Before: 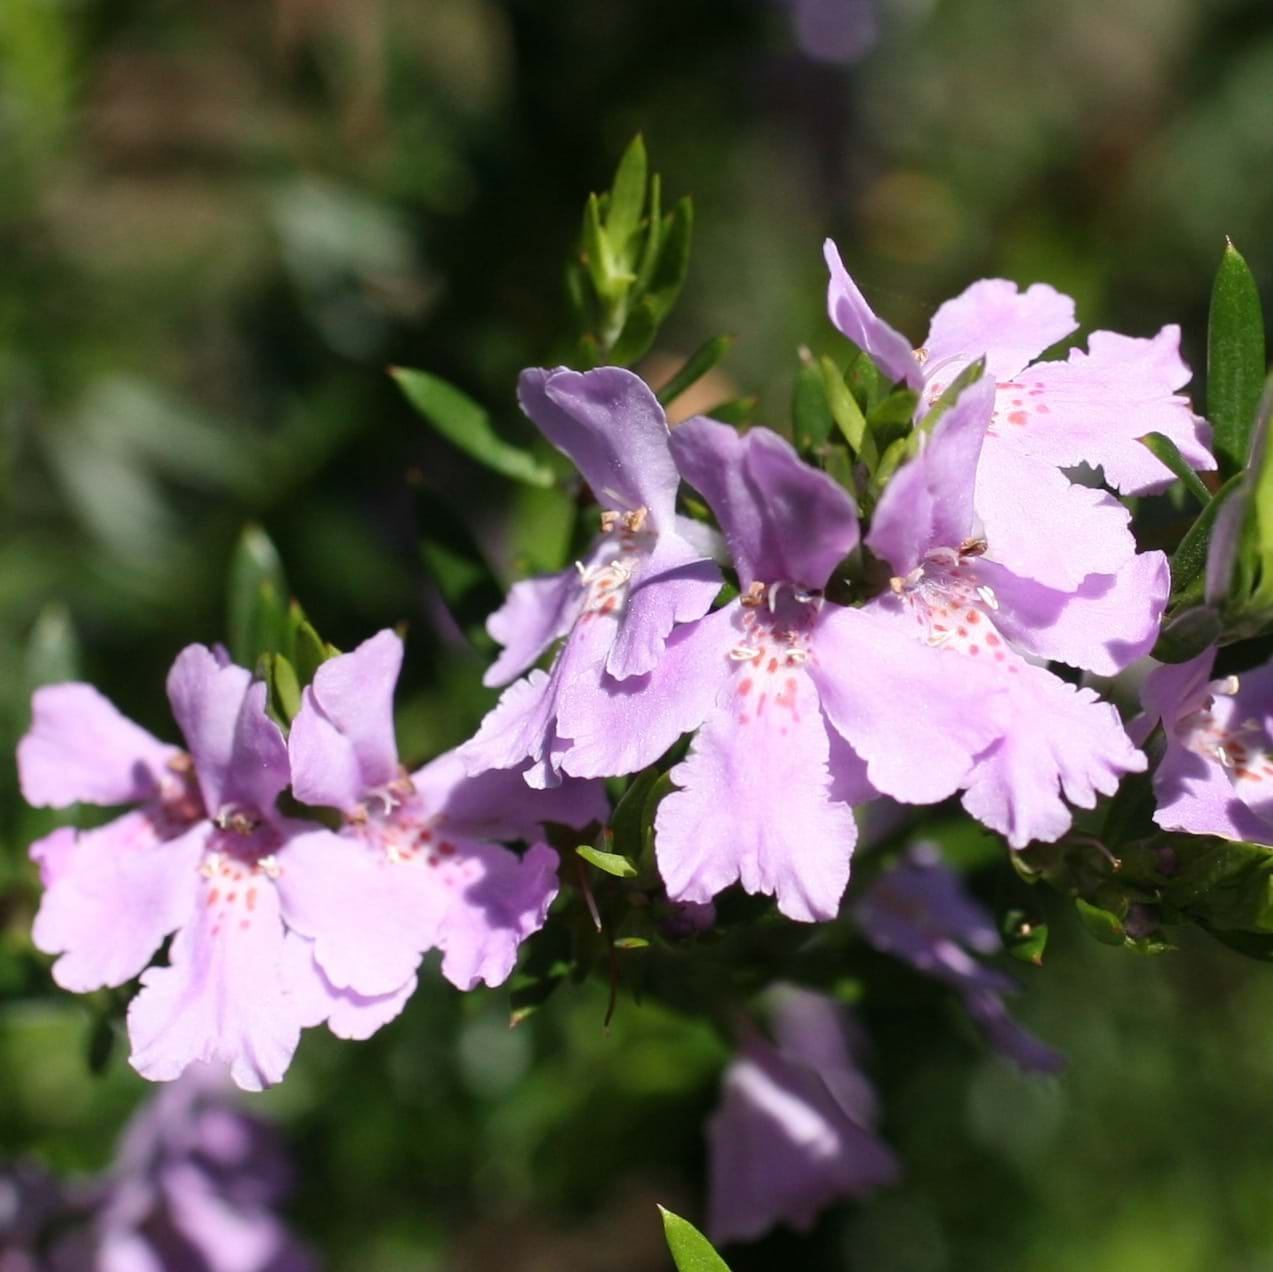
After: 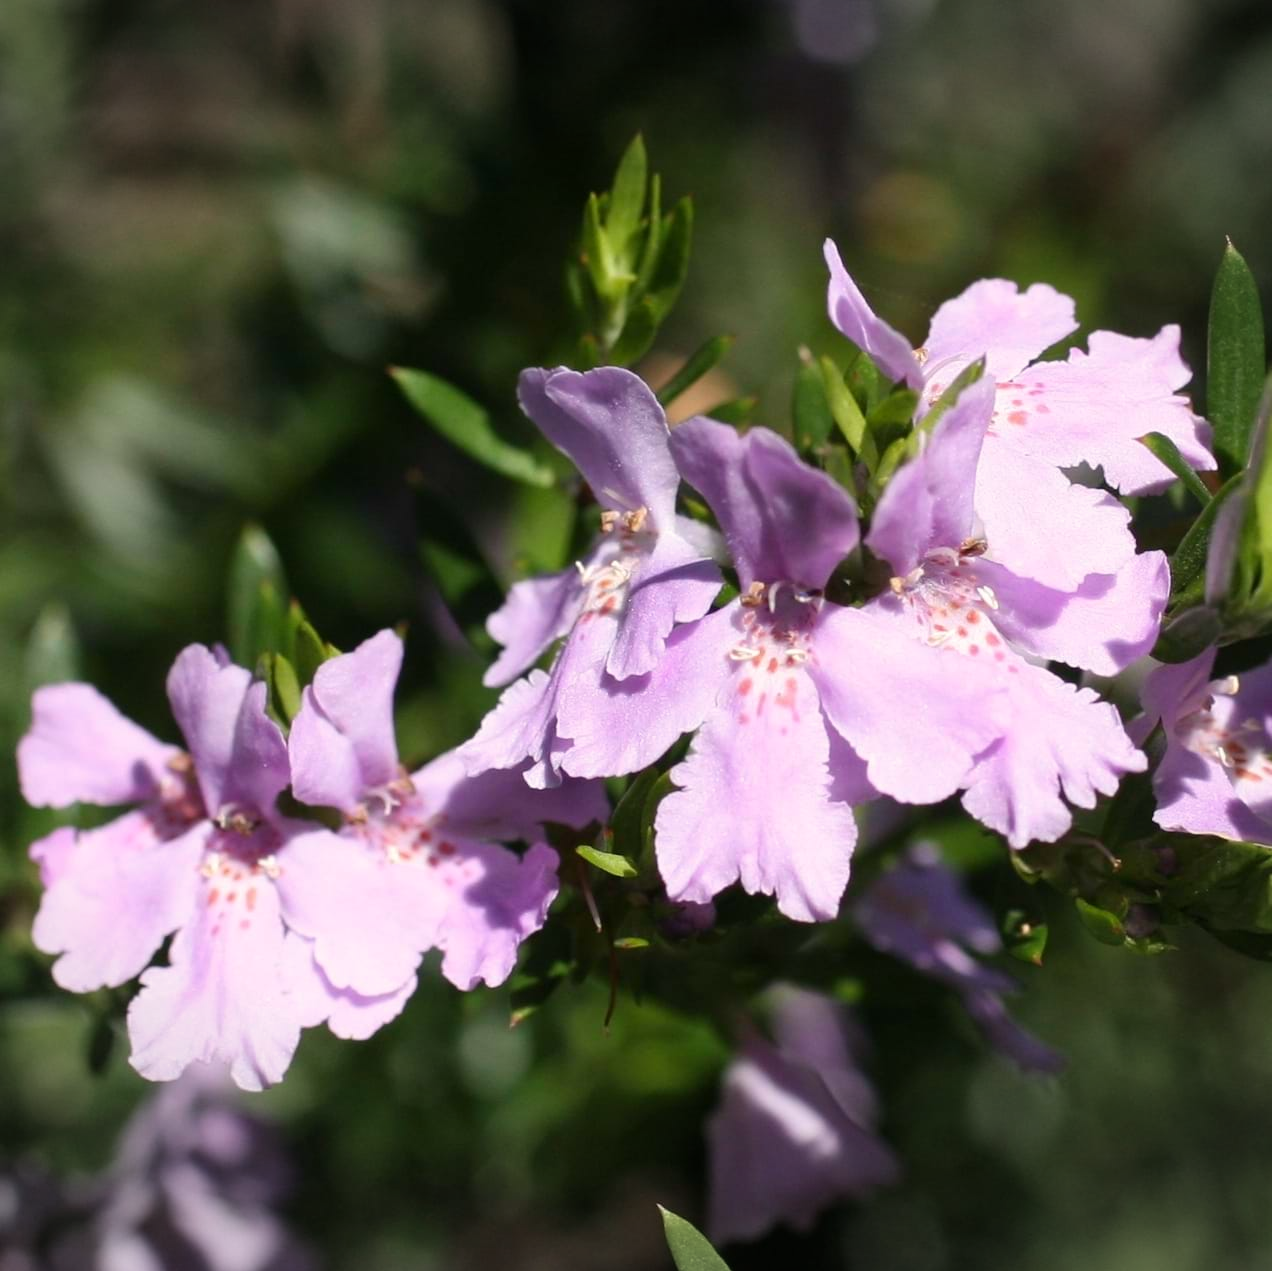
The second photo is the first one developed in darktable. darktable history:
color correction: highlights b* 3
vignetting: fall-off start 100%, brightness -0.282, width/height ratio 1.31
